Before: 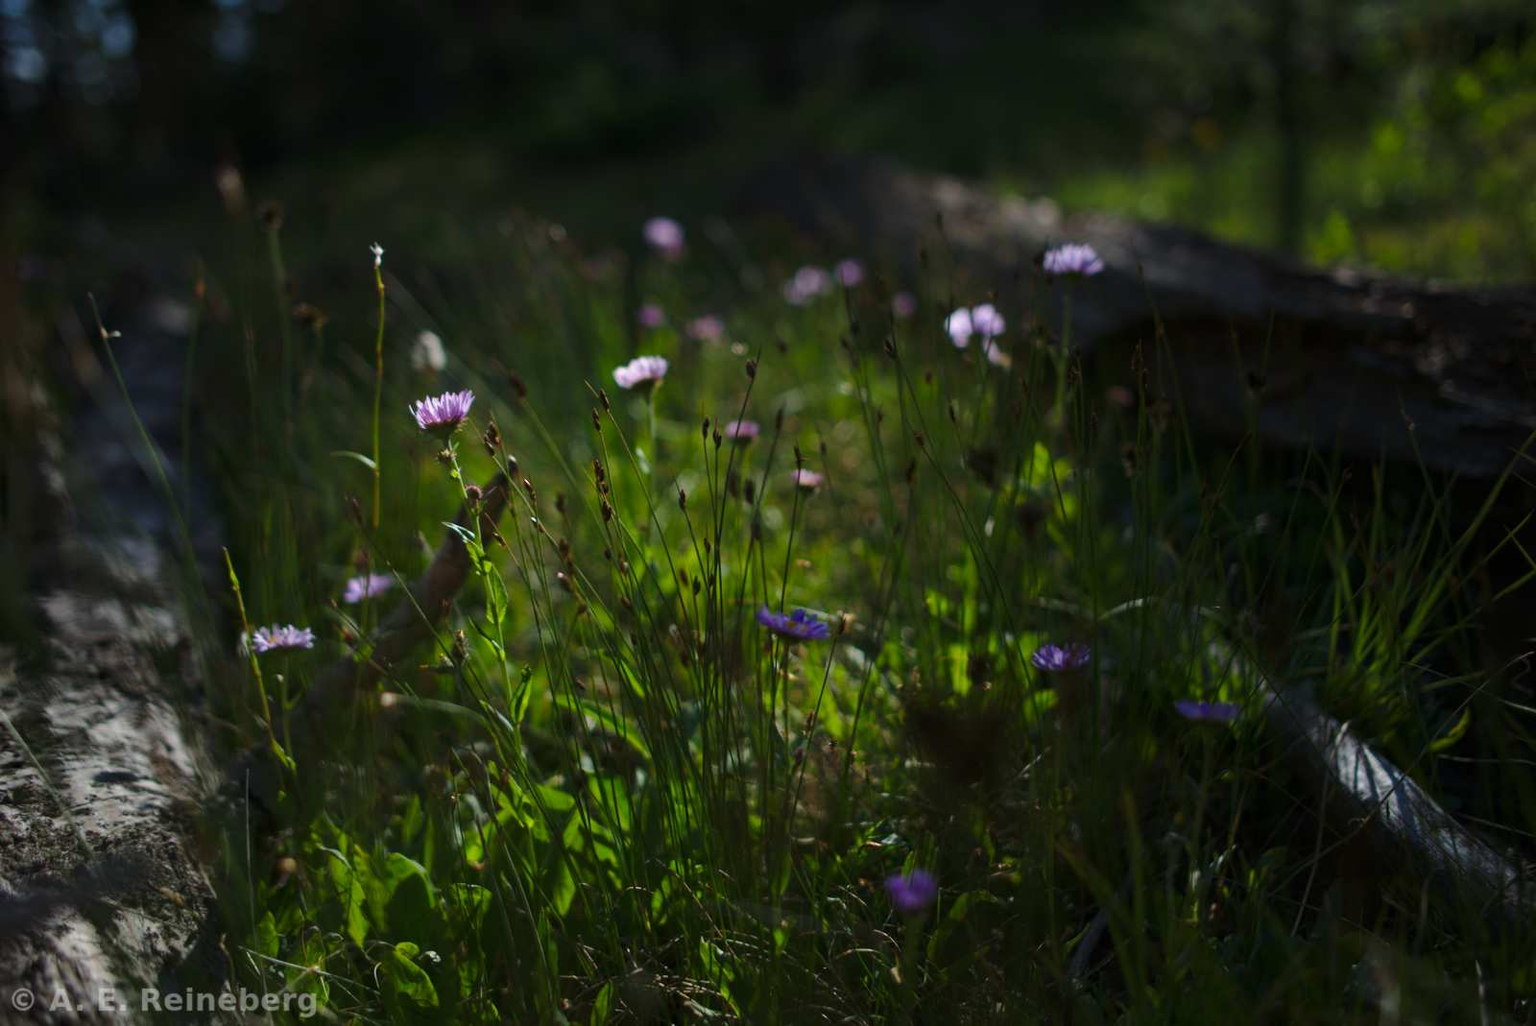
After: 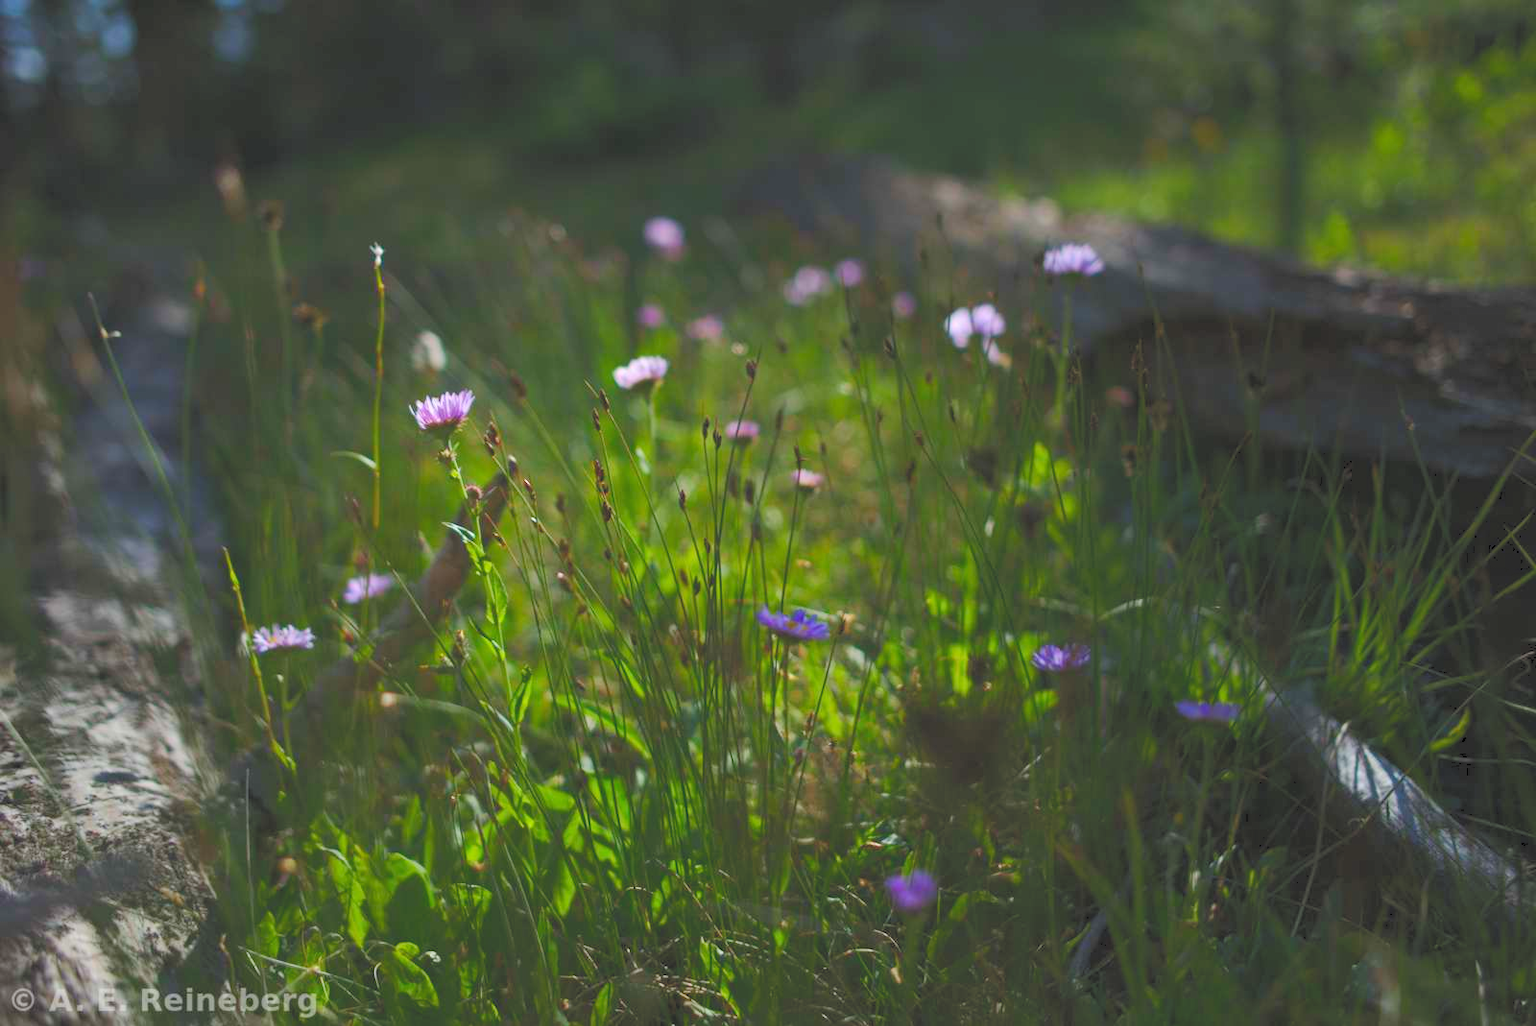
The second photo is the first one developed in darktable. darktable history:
tone curve: curves: ch0 [(0, 0) (0.003, 0.125) (0.011, 0.139) (0.025, 0.155) (0.044, 0.174) (0.069, 0.192) (0.1, 0.211) (0.136, 0.234) (0.177, 0.262) (0.224, 0.296) (0.277, 0.337) (0.335, 0.385) (0.399, 0.436) (0.468, 0.5) (0.543, 0.573) (0.623, 0.644) (0.709, 0.713) (0.801, 0.791) (0.898, 0.881) (1, 1)], color space Lab, independent channels, preserve colors none
levels: levels [0.093, 0.434, 0.988]
